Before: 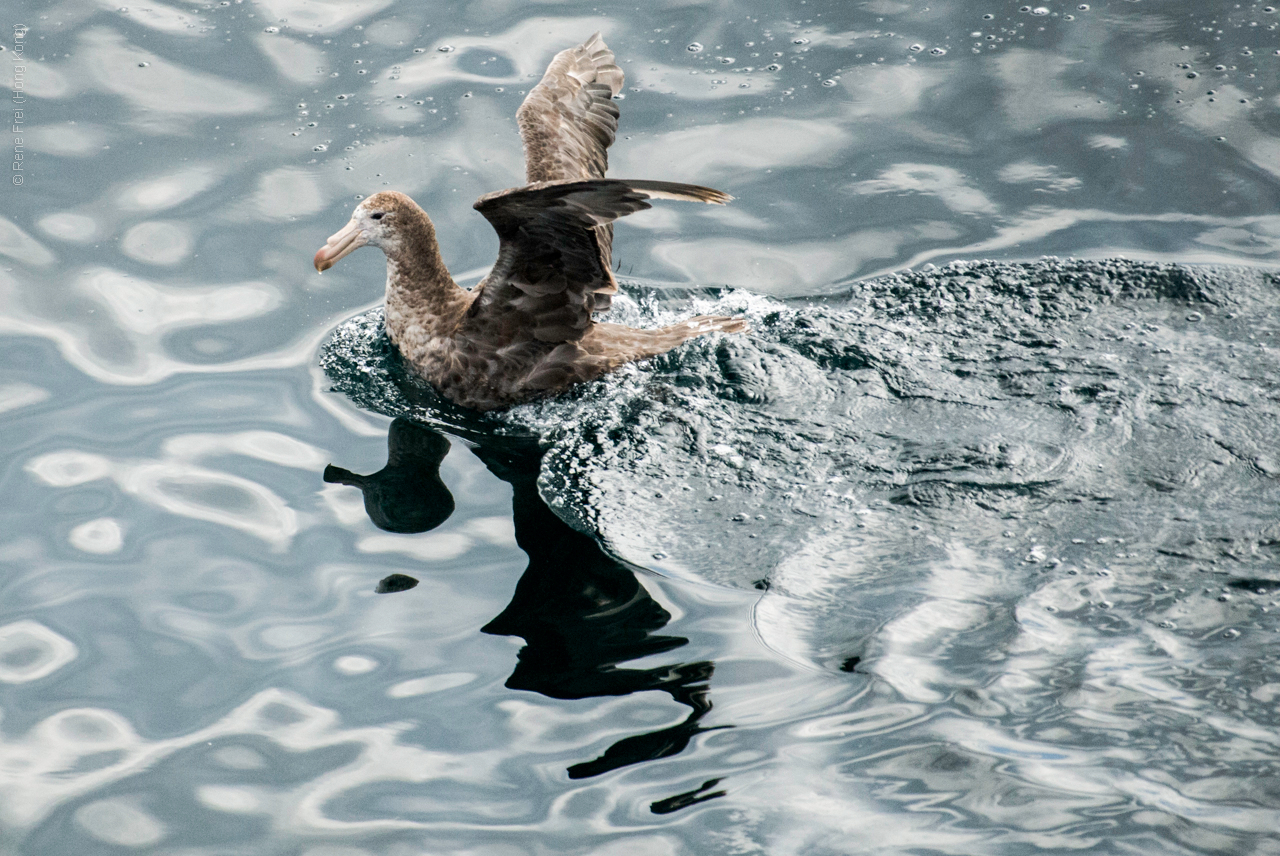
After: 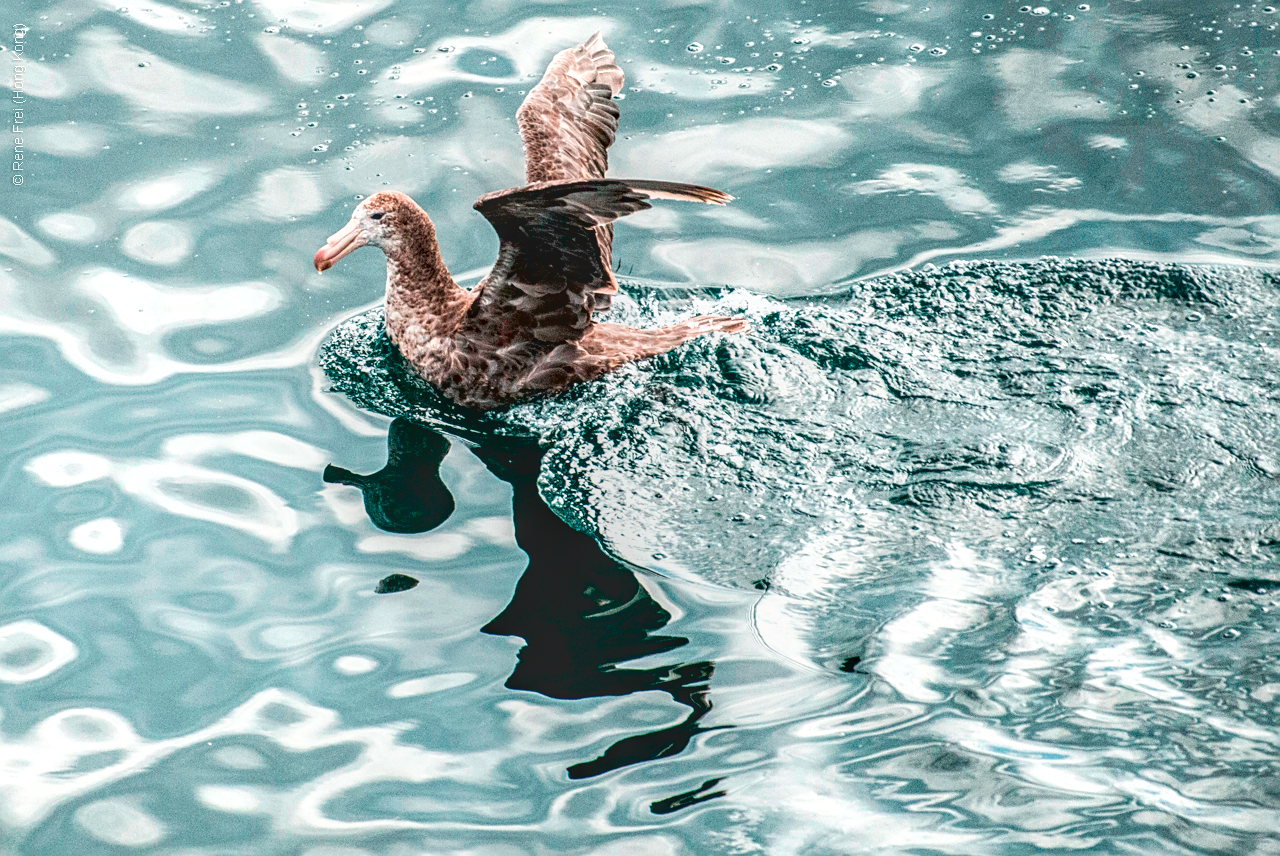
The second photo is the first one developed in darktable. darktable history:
sharpen: on, module defaults
tone curve: curves: ch0 [(0, 0) (0.003, 0) (0.011, 0.001) (0.025, 0.003) (0.044, 0.004) (0.069, 0.007) (0.1, 0.01) (0.136, 0.033) (0.177, 0.082) (0.224, 0.141) (0.277, 0.208) (0.335, 0.282) (0.399, 0.363) (0.468, 0.451) (0.543, 0.545) (0.623, 0.647) (0.709, 0.756) (0.801, 0.87) (0.898, 0.972) (1, 1)], color space Lab, independent channels, preserve colors none
local contrast: highlights 3%, shadows 5%, detail 133%
